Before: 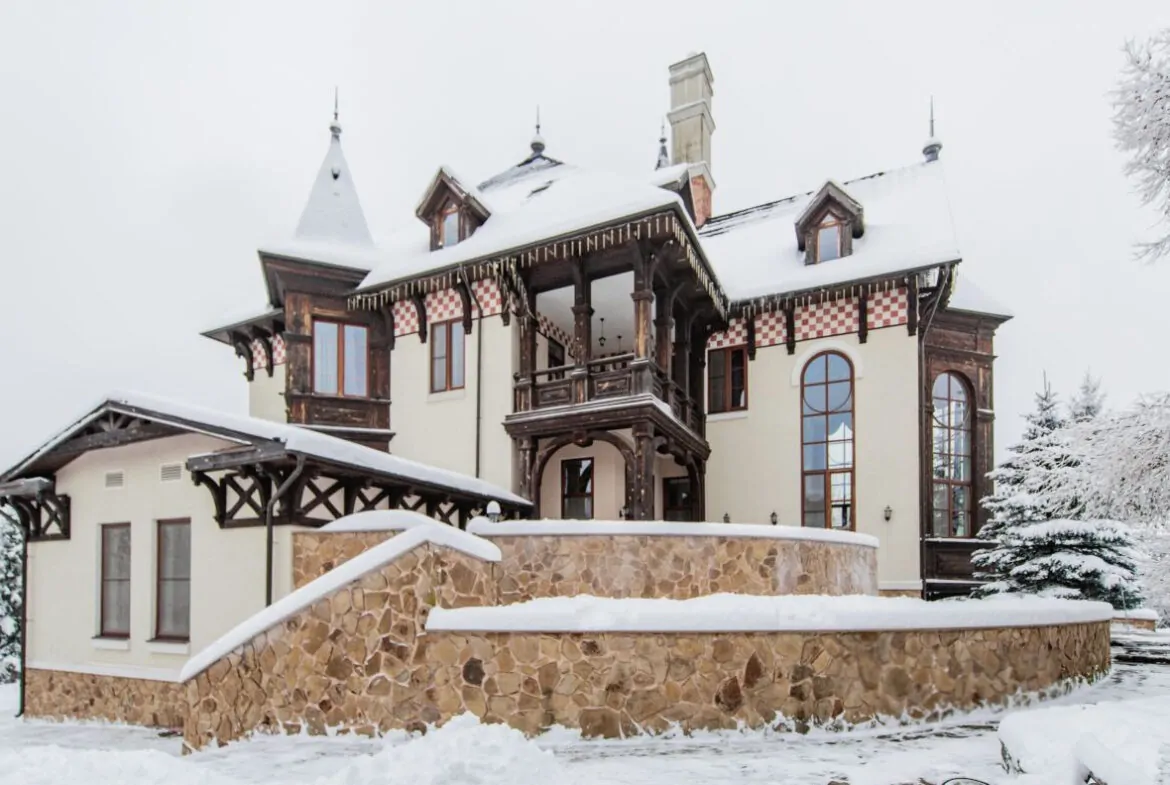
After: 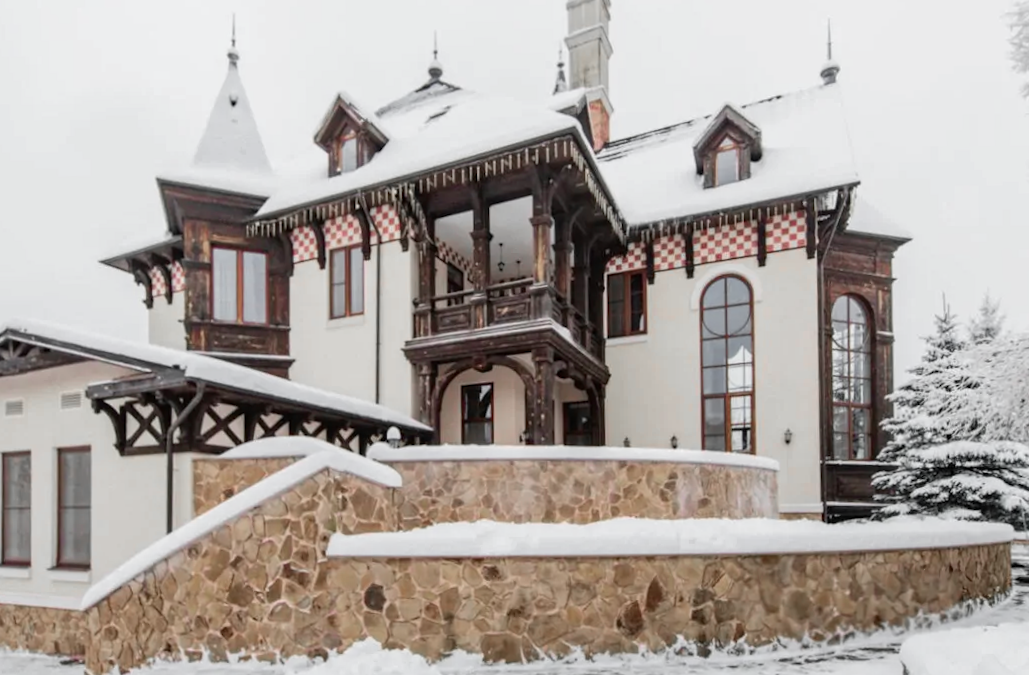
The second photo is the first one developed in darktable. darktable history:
rotate and perspective: rotation 1.57°, crop left 0.018, crop right 0.982, crop top 0.039, crop bottom 0.961
crop and rotate: angle 1.96°, left 5.673%, top 5.673%
color zones: curves: ch1 [(0, 0.638) (0.193, 0.442) (0.286, 0.15) (0.429, 0.14) (0.571, 0.142) (0.714, 0.154) (0.857, 0.175) (1, 0.638)]
